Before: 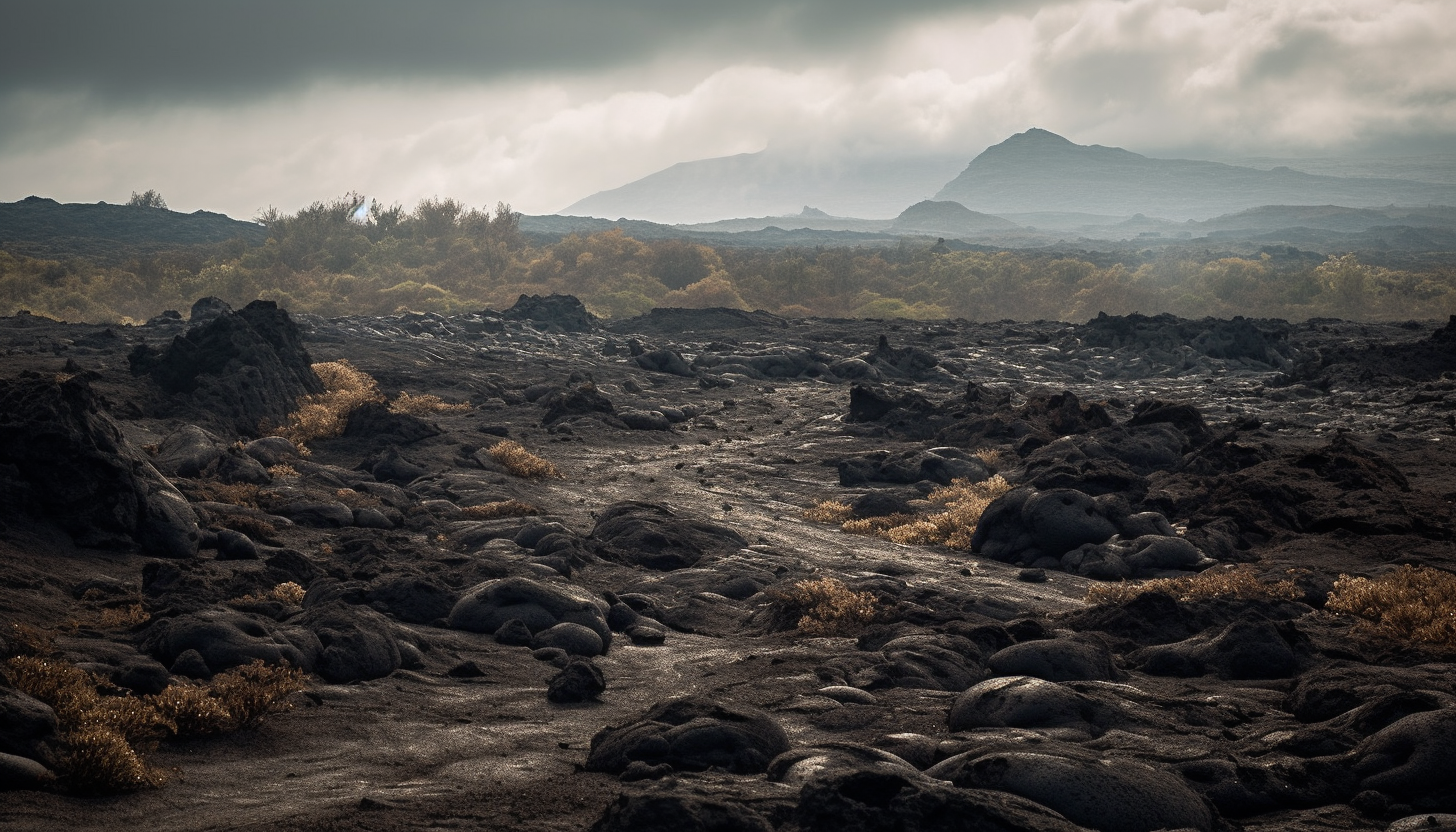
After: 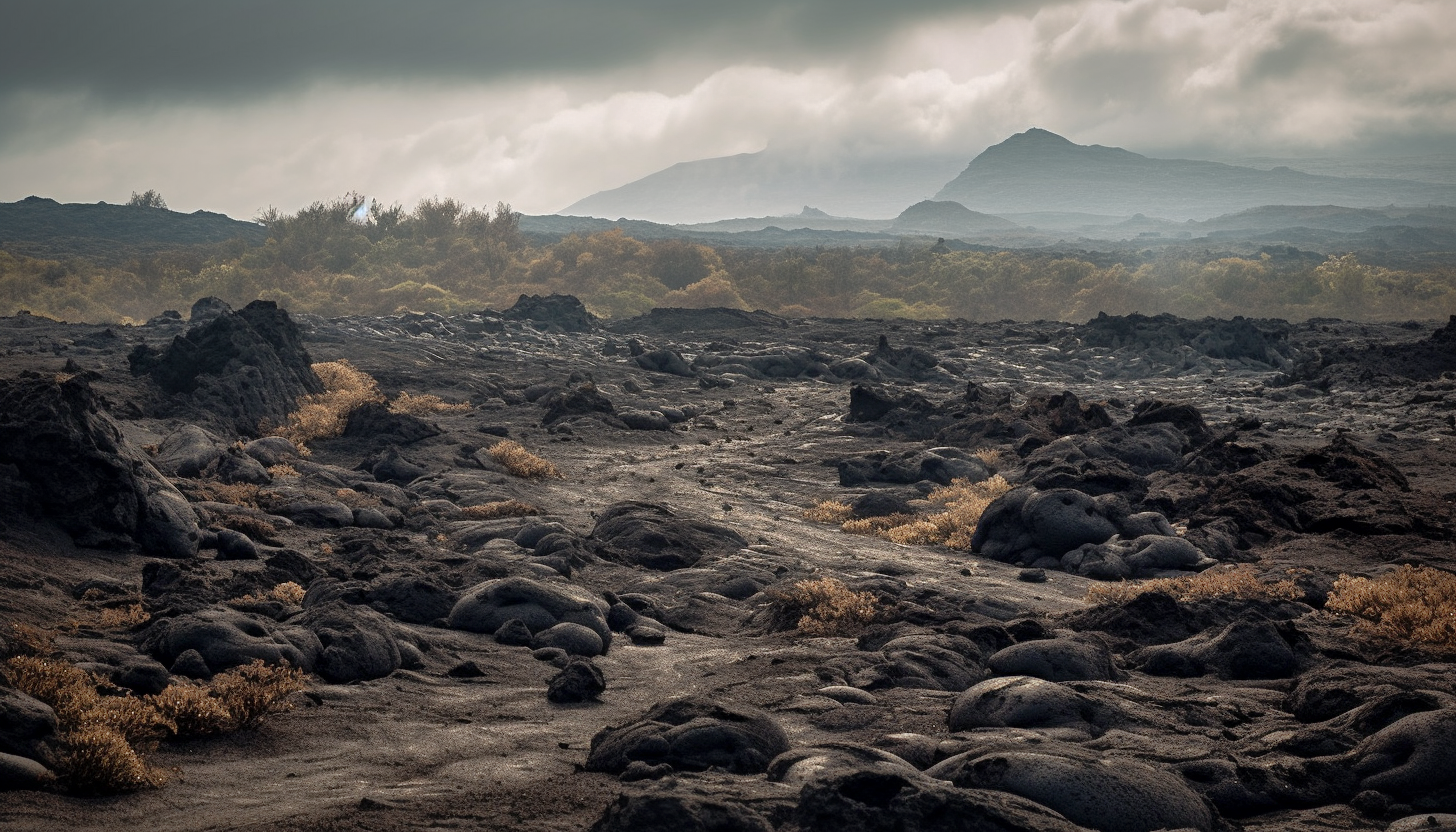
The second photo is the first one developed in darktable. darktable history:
shadows and highlights: on, module defaults
local contrast: mode bilateral grid, contrast 19, coarseness 50, detail 119%, midtone range 0.2
